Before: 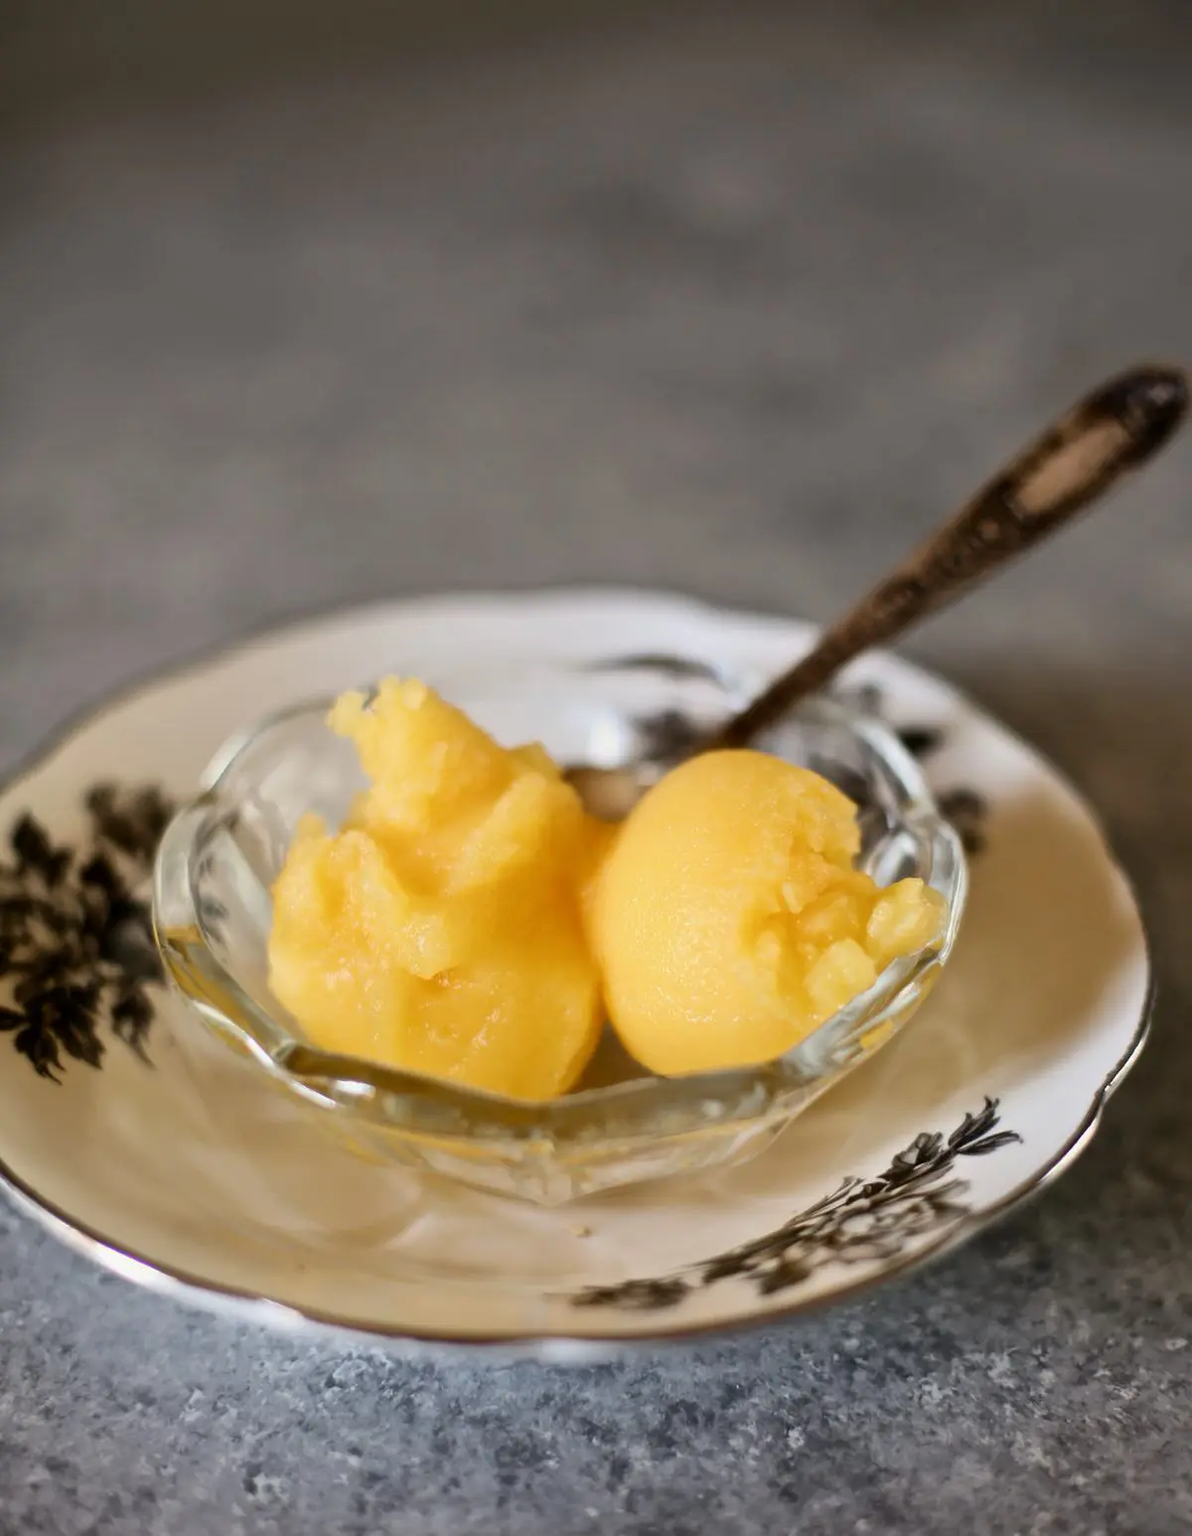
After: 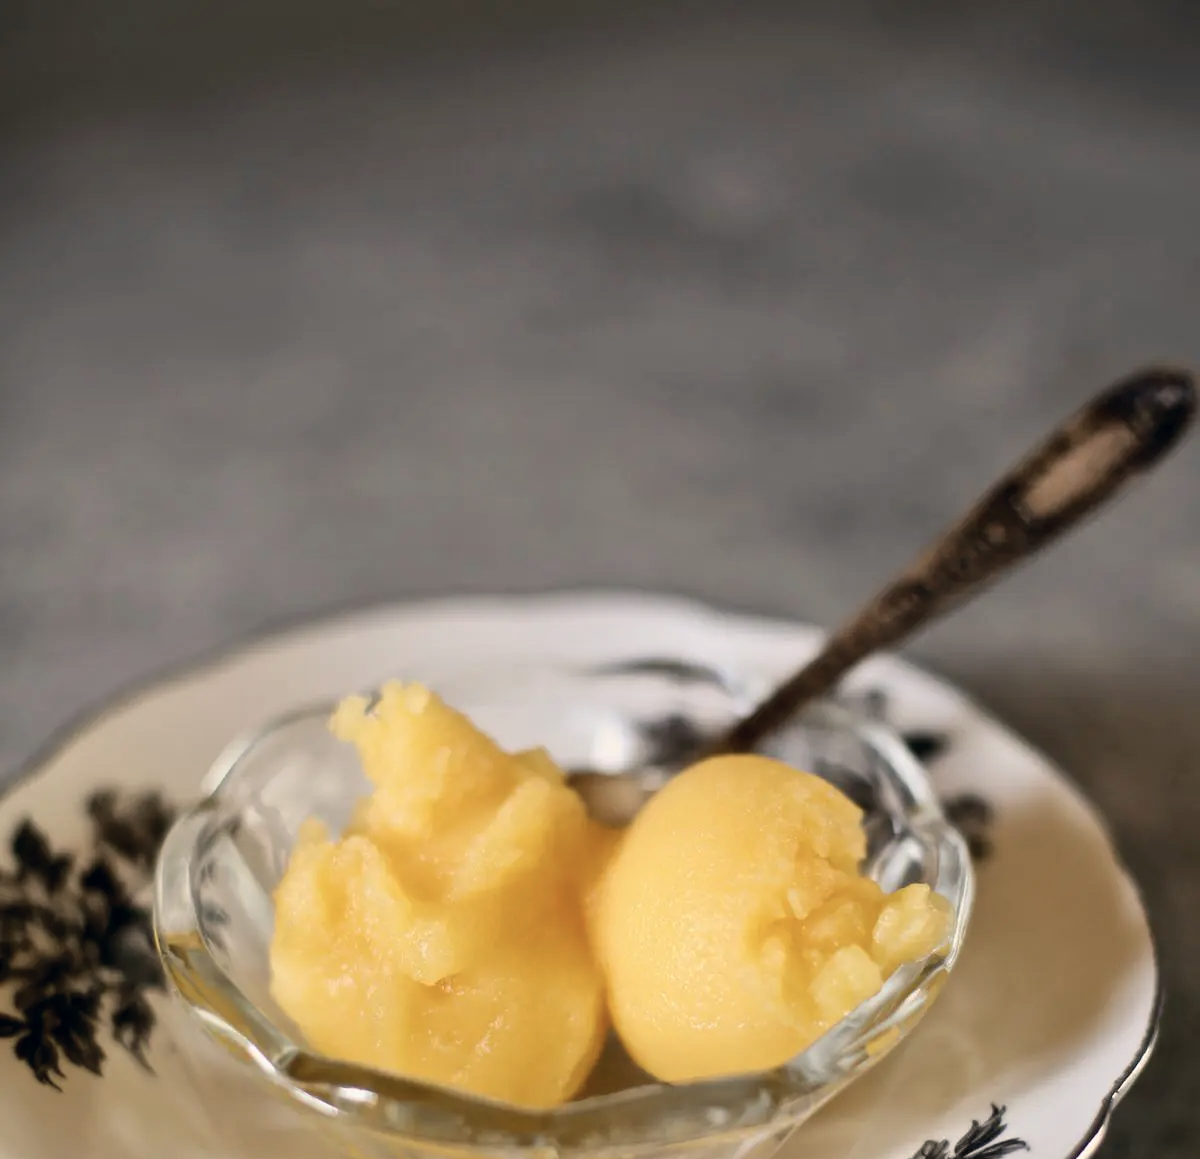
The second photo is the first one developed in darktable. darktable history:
contrast brightness saturation: contrast 0.1, brightness 0.02, saturation 0.02
color correction: highlights a* 2.75, highlights b* 5, shadows a* -2.04, shadows b* -4.84, saturation 0.8
tone equalizer: -8 EV -1.84 EV, -7 EV -1.16 EV, -6 EV -1.62 EV, smoothing diameter 25%, edges refinement/feathering 10, preserve details guided filter
crop: bottom 24.988%
